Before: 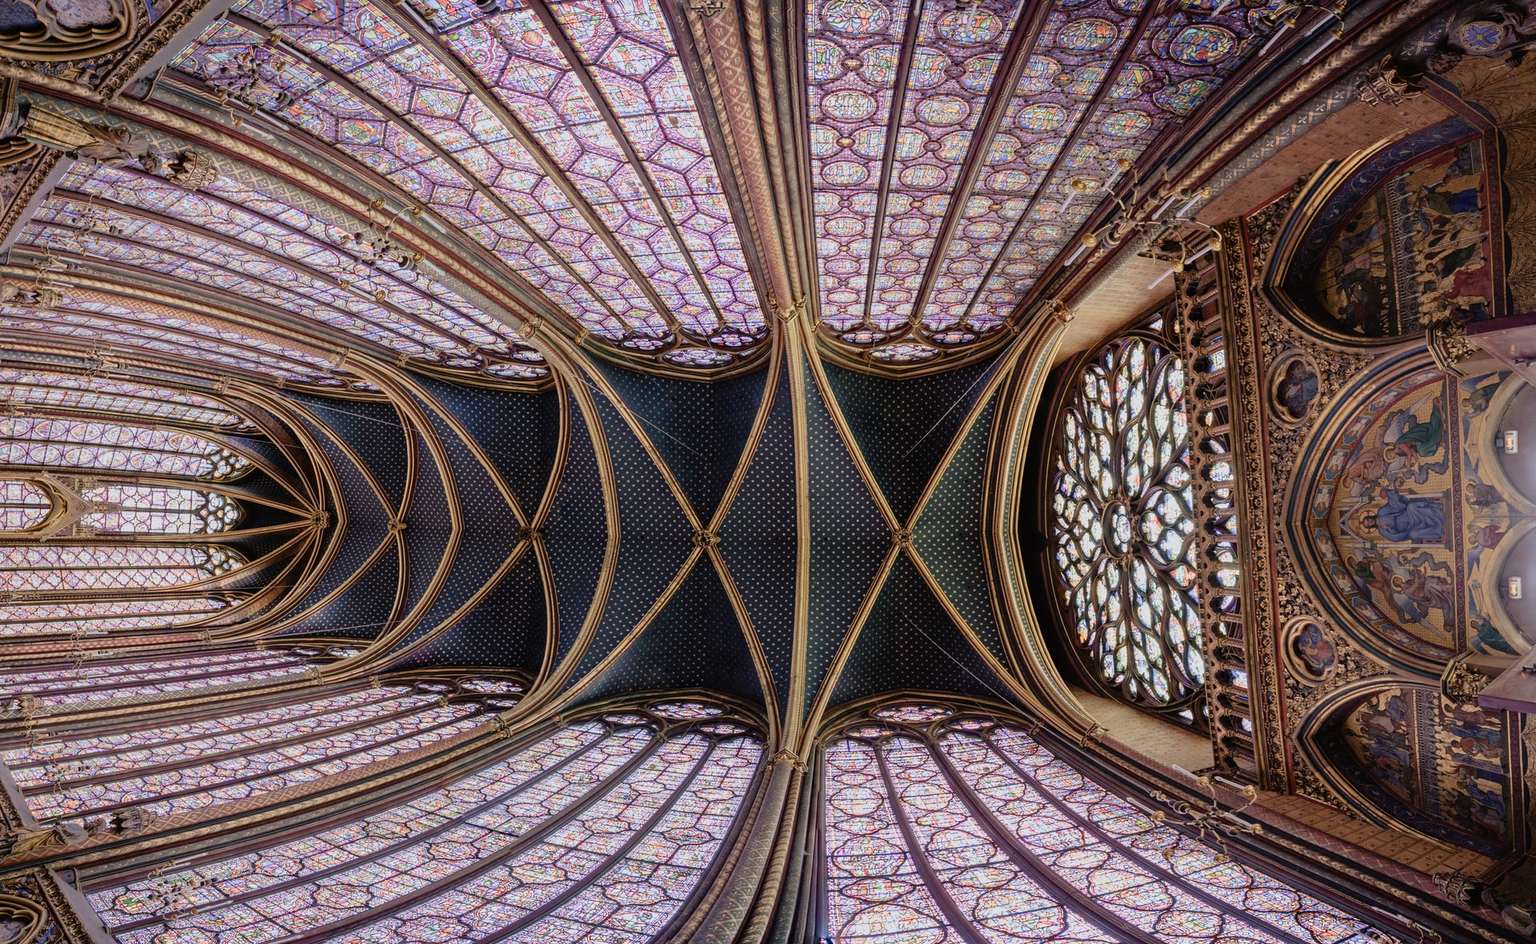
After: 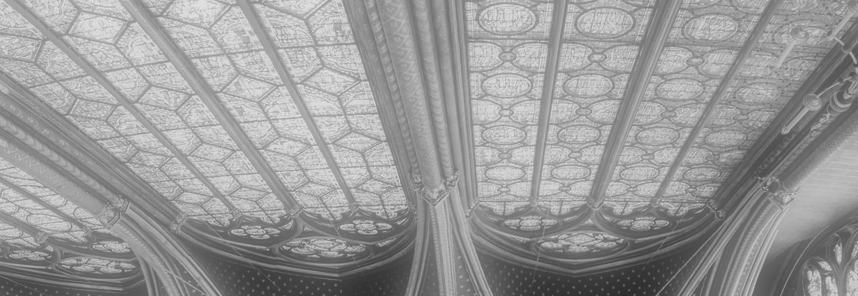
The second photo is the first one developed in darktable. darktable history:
monochrome: a 16.01, b -2.65, highlights 0.52
crop: left 28.64%, top 16.832%, right 26.637%, bottom 58.055%
contrast brightness saturation: brightness 0.15
soften: on, module defaults
